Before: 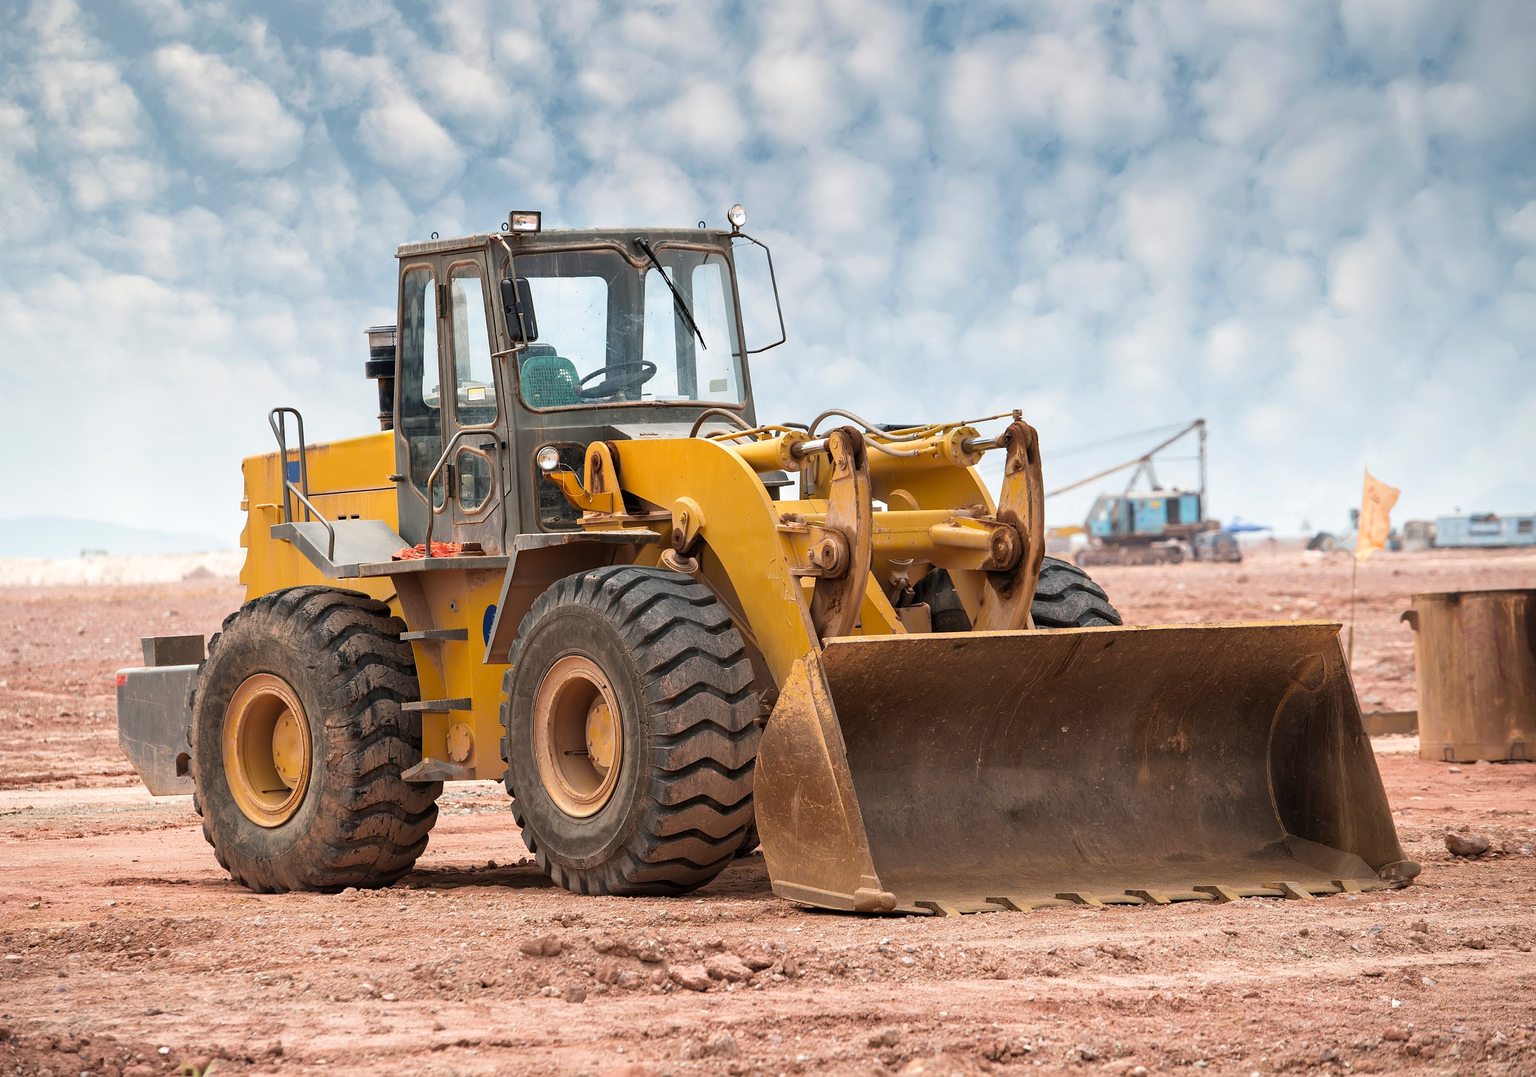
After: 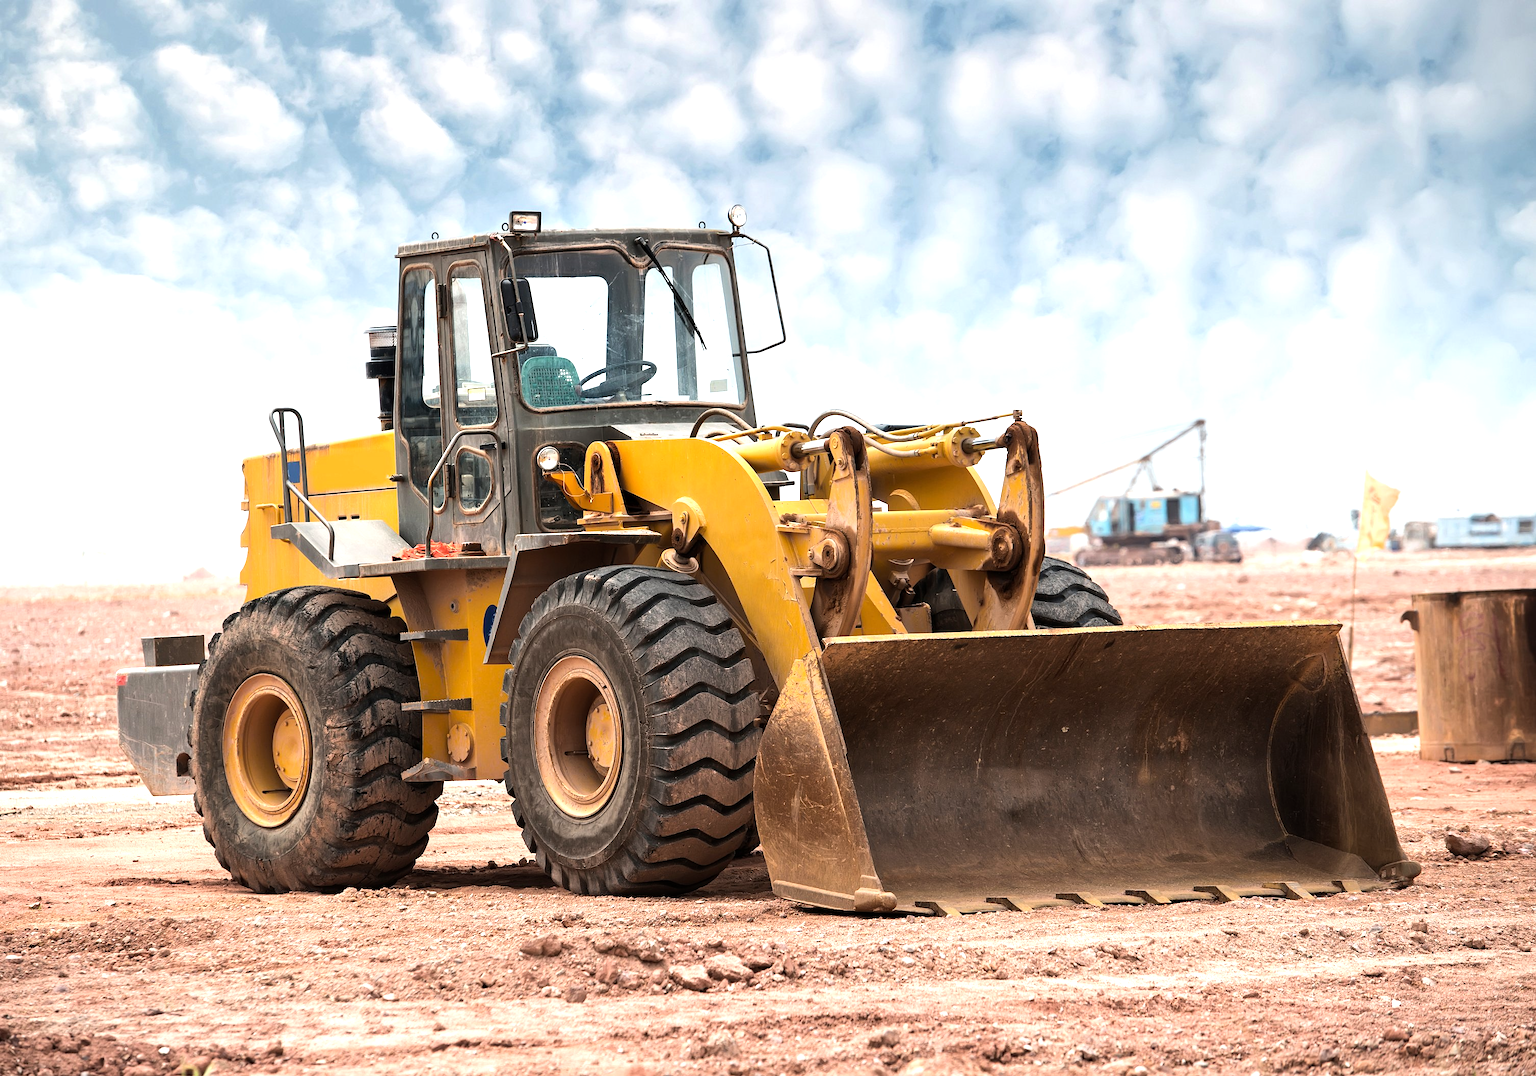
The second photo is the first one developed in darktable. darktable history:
tone equalizer: -8 EV -0.75 EV, -7 EV -0.7 EV, -6 EV -0.6 EV, -5 EV -0.4 EV, -3 EV 0.4 EV, -2 EV 0.6 EV, -1 EV 0.7 EV, +0 EV 0.75 EV, edges refinement/feathering 500, mask exposure compensation -1.57 EV, preserve details no
exposure: compensate highlight preservation false
